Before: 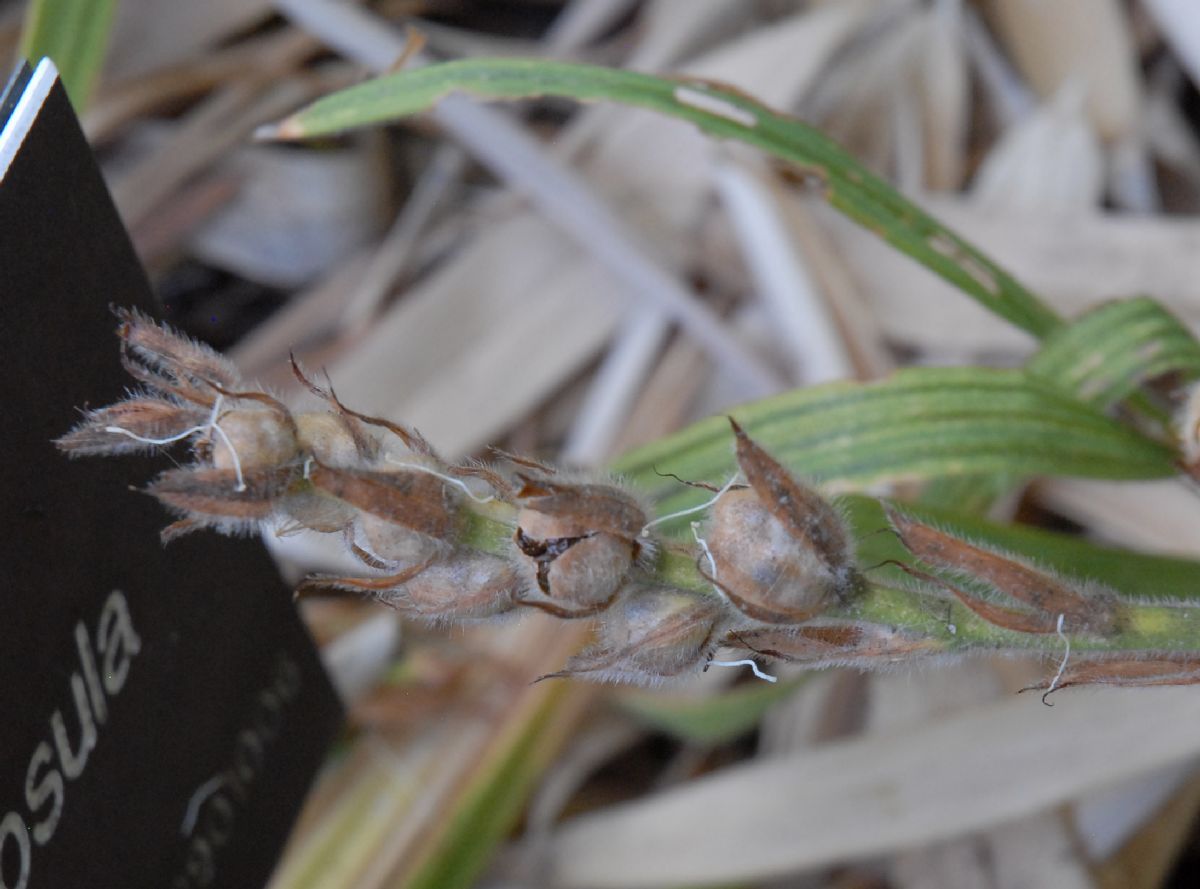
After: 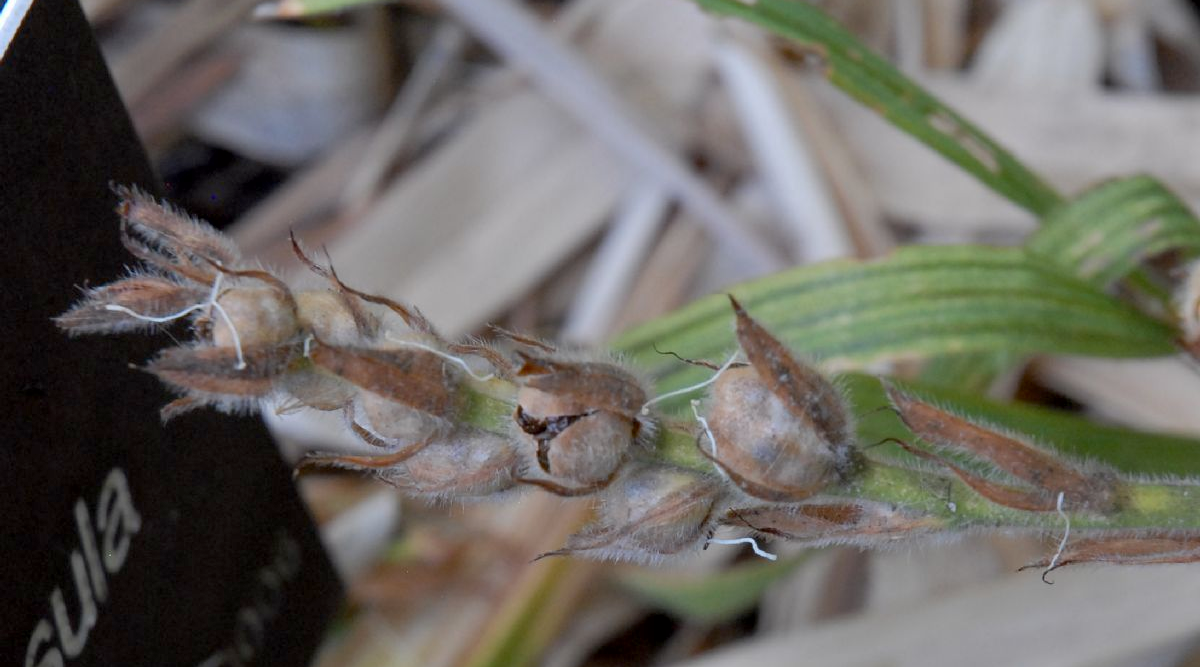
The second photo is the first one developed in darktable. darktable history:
exposure: black level correction 0.007, compensate highlight preservation false
tone equalizer: edges refinement/feathering 500, mask exposure compensation -1.57 EV, preserve details no
crop: top 13.774%, bottom 11.138%
